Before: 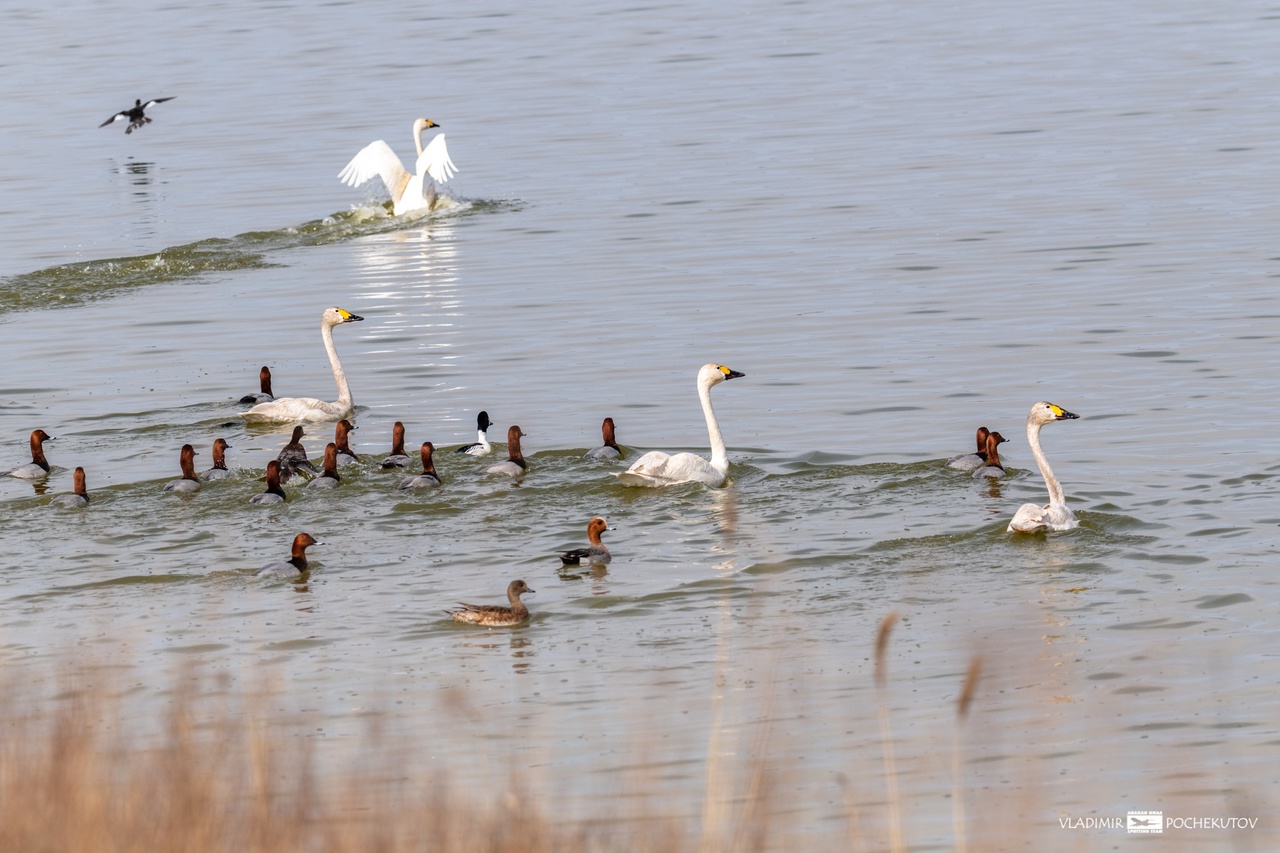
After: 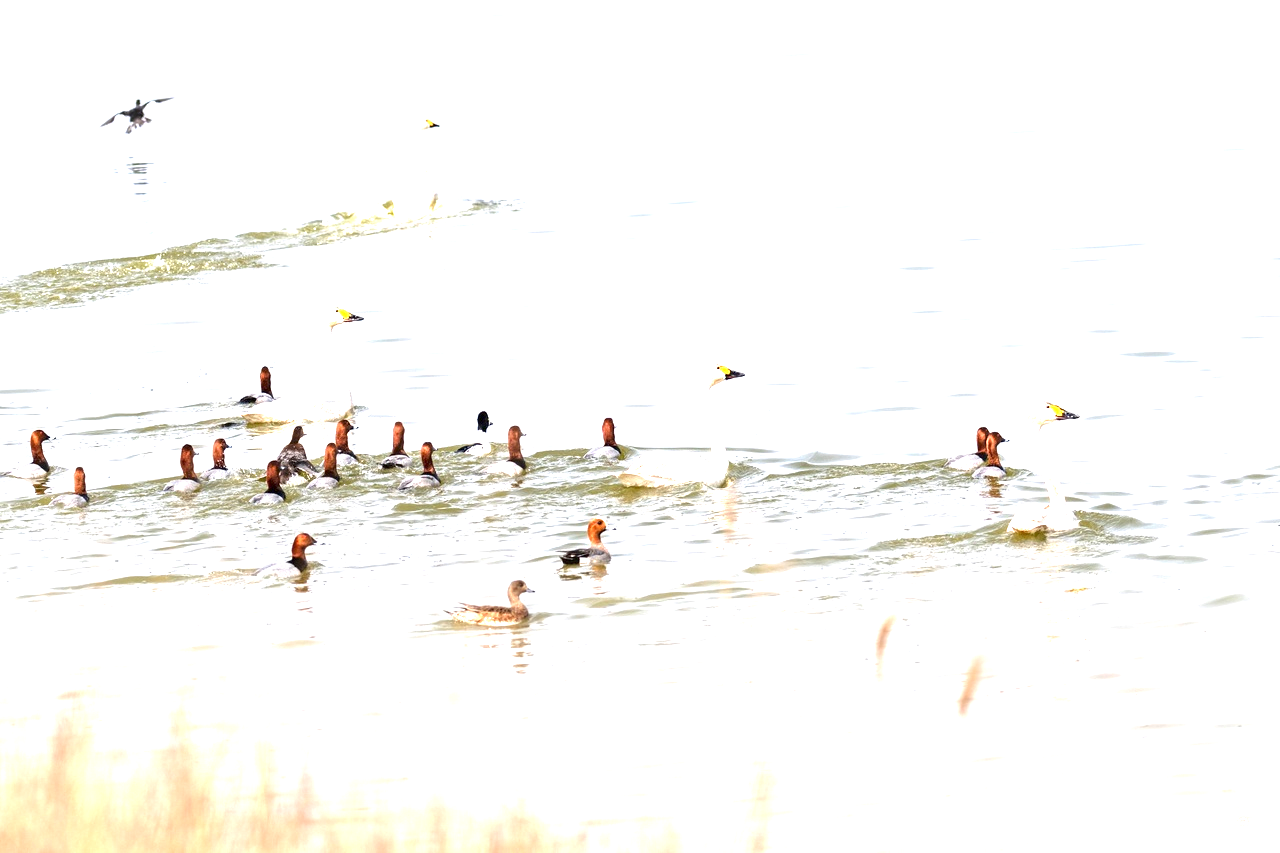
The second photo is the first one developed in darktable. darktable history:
exposure: exposure 1.988 EV, compensate highlight preservation false
